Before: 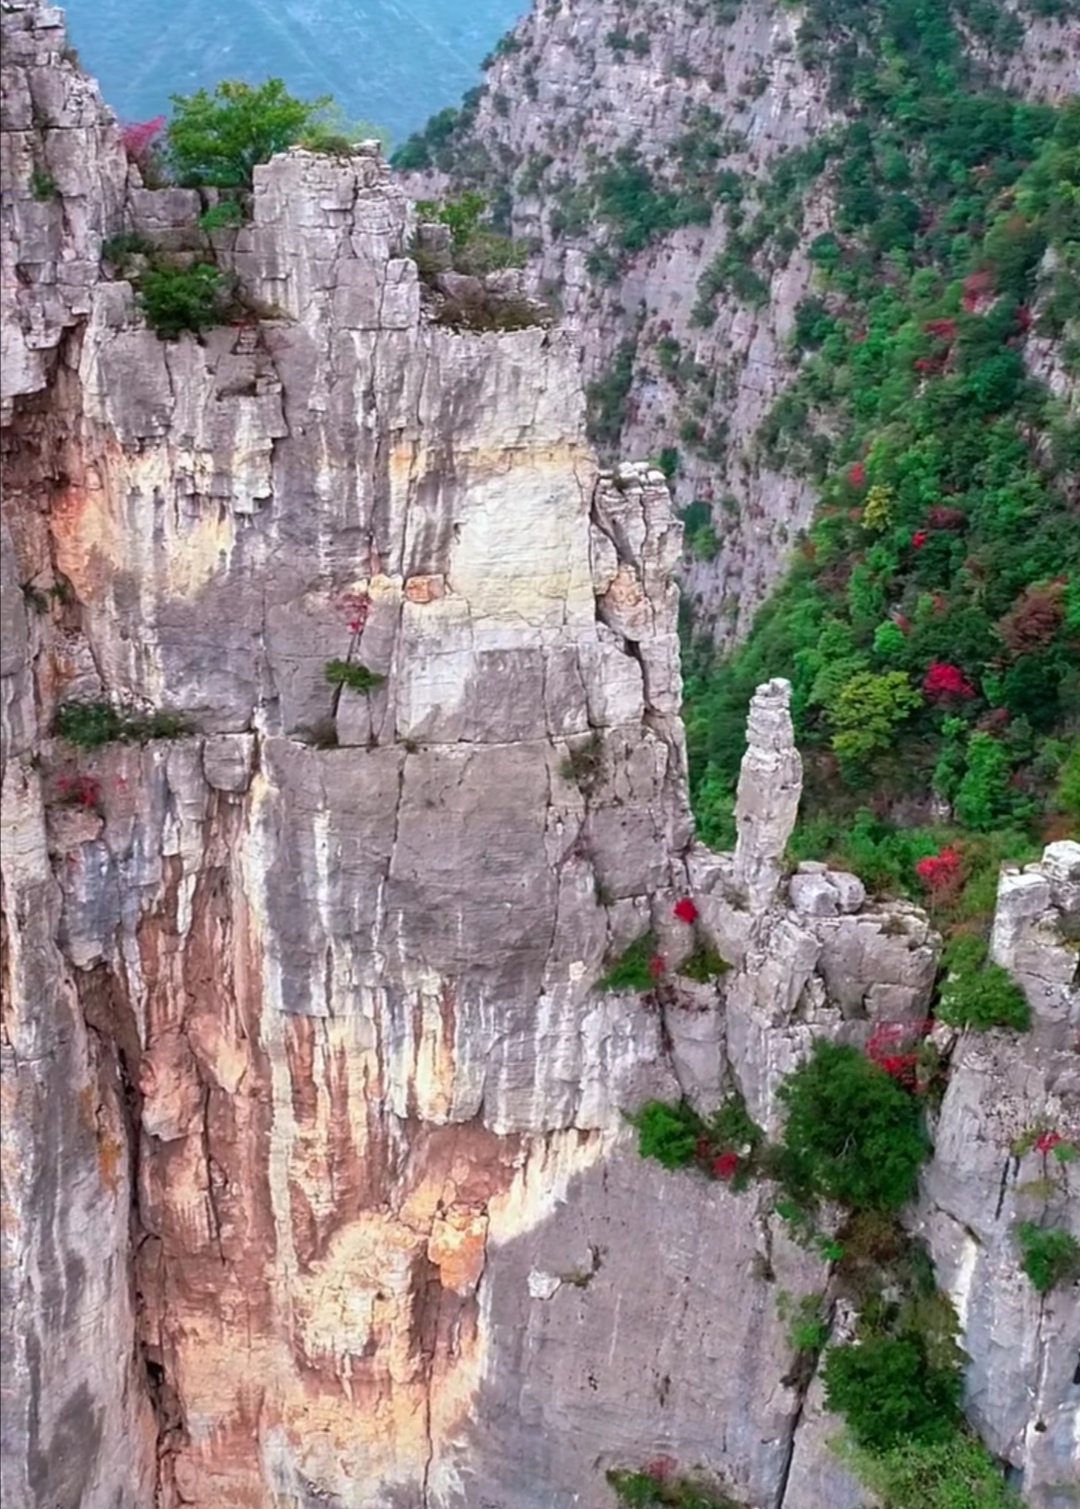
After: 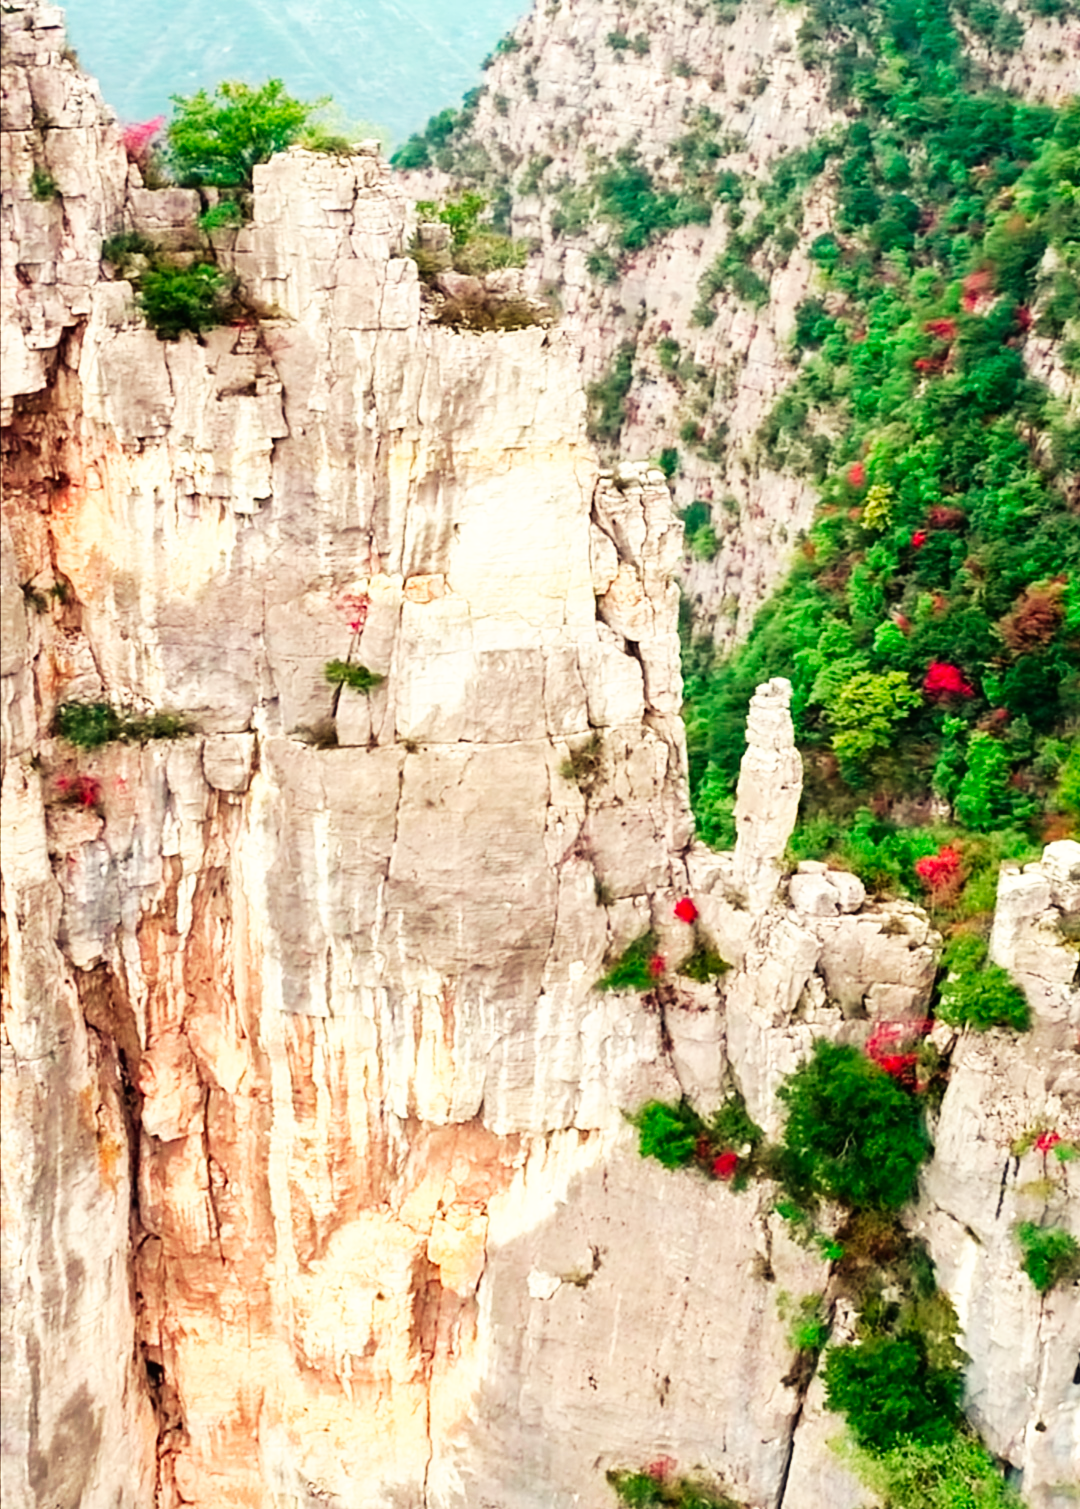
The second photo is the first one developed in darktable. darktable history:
white balance: red 1.08, blue 0.791
base curve: curves: ch0 [(0, 0) (0.007, 0.004) (0.027, 0.03) (0.046, 0.07) (0.207, 0.54) (0.442, 0.872) (0.673, 0.972) (1, 1)], preserve colors none
